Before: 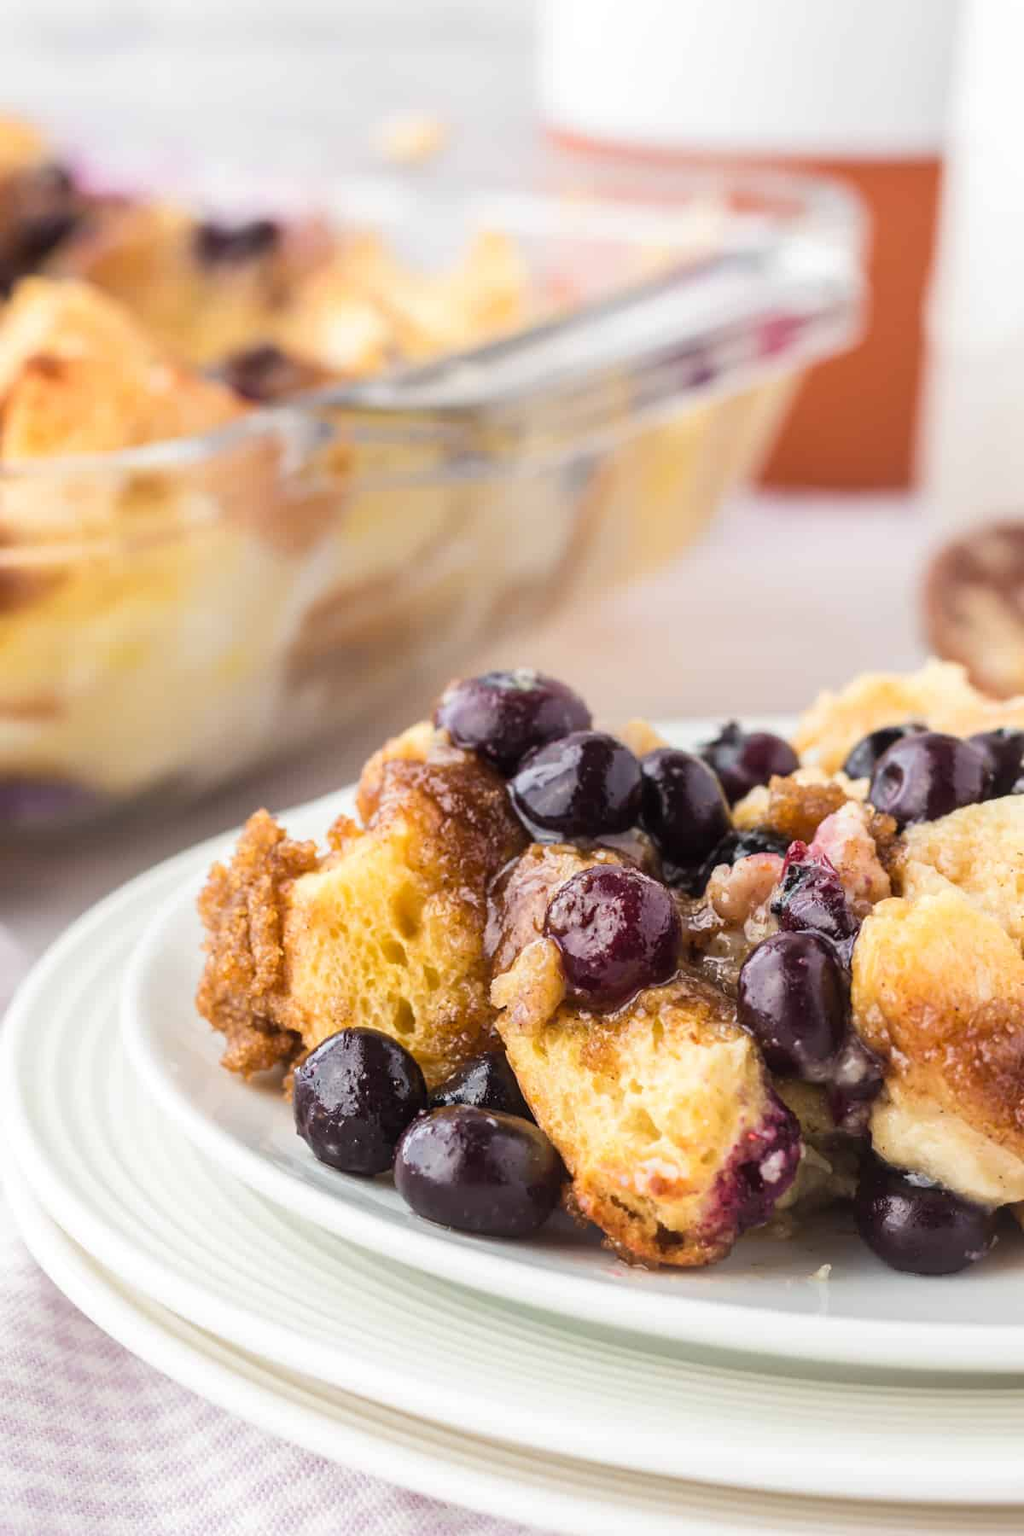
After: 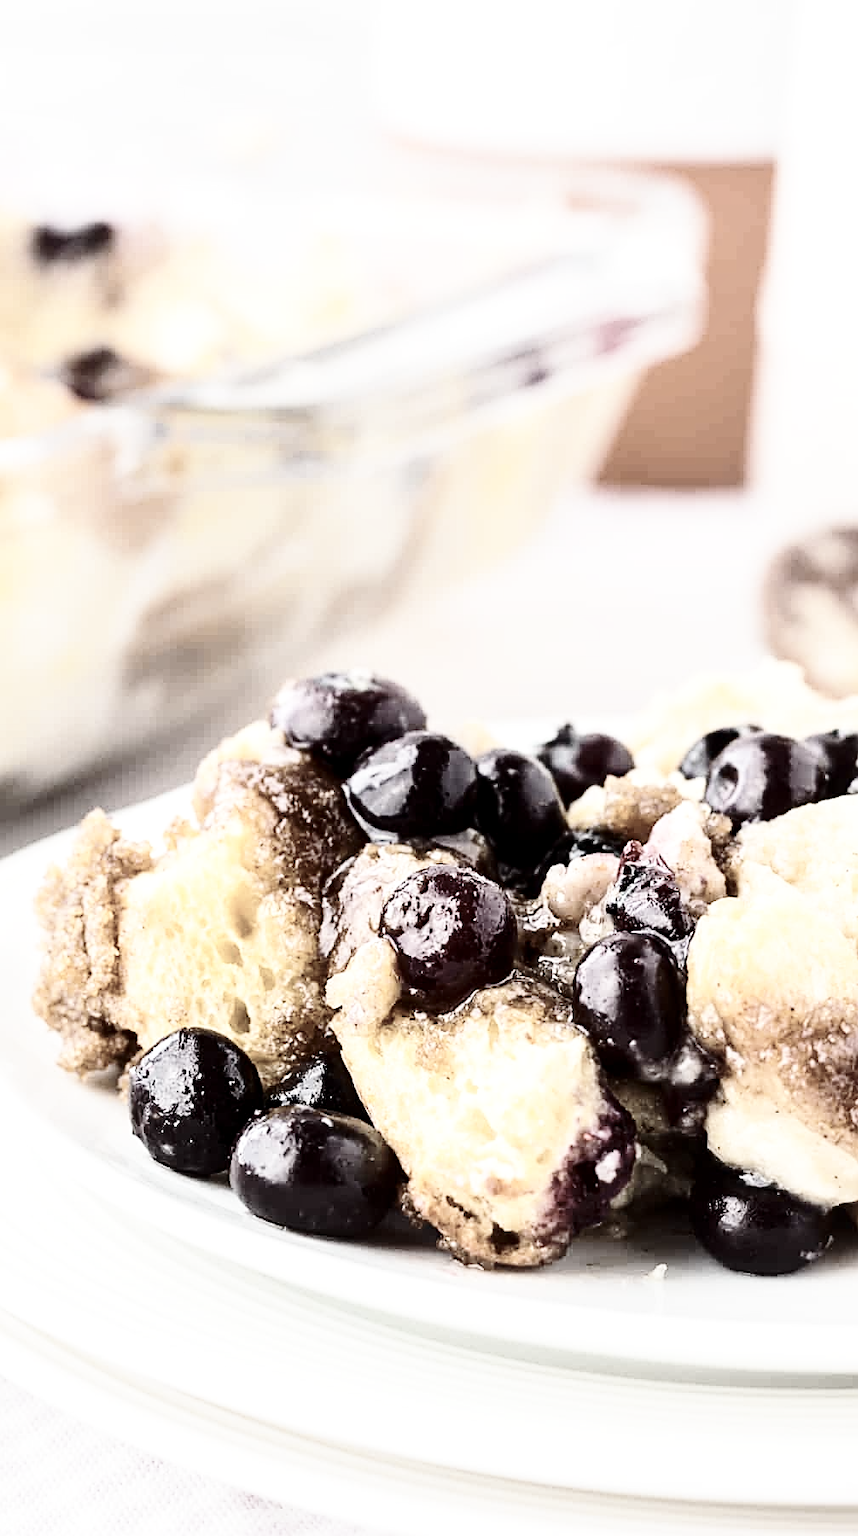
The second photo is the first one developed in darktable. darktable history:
local contrast: highlights 100%, shadows 100%, detail 120%, midtone range 0.2
crop: left 16.145%
color correction: saturation 0.3
contrast brightness saturation: contrast 0.32, brightness -0.08, saturation 0.17
sharpen: on, module defaults
base curve: curves: ch0 [(0, 0) (0.028, 0.03) (0.121, 0.232) (0.46, 0.748) (0.859, 0.968) (1, 1)], preserve colors none
